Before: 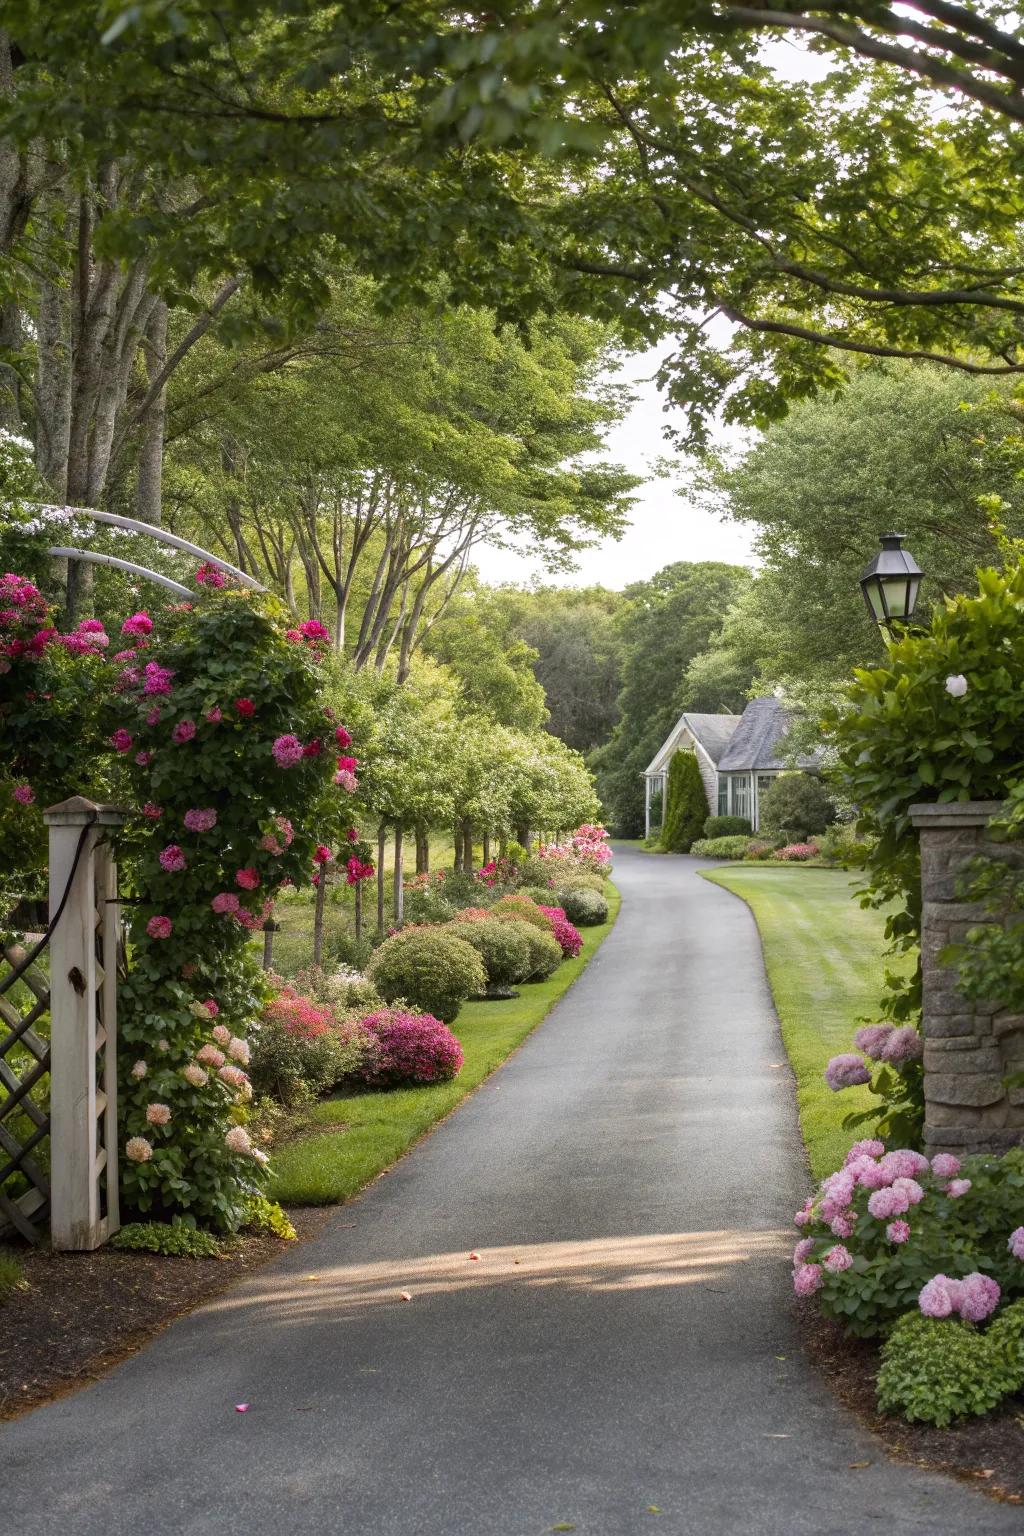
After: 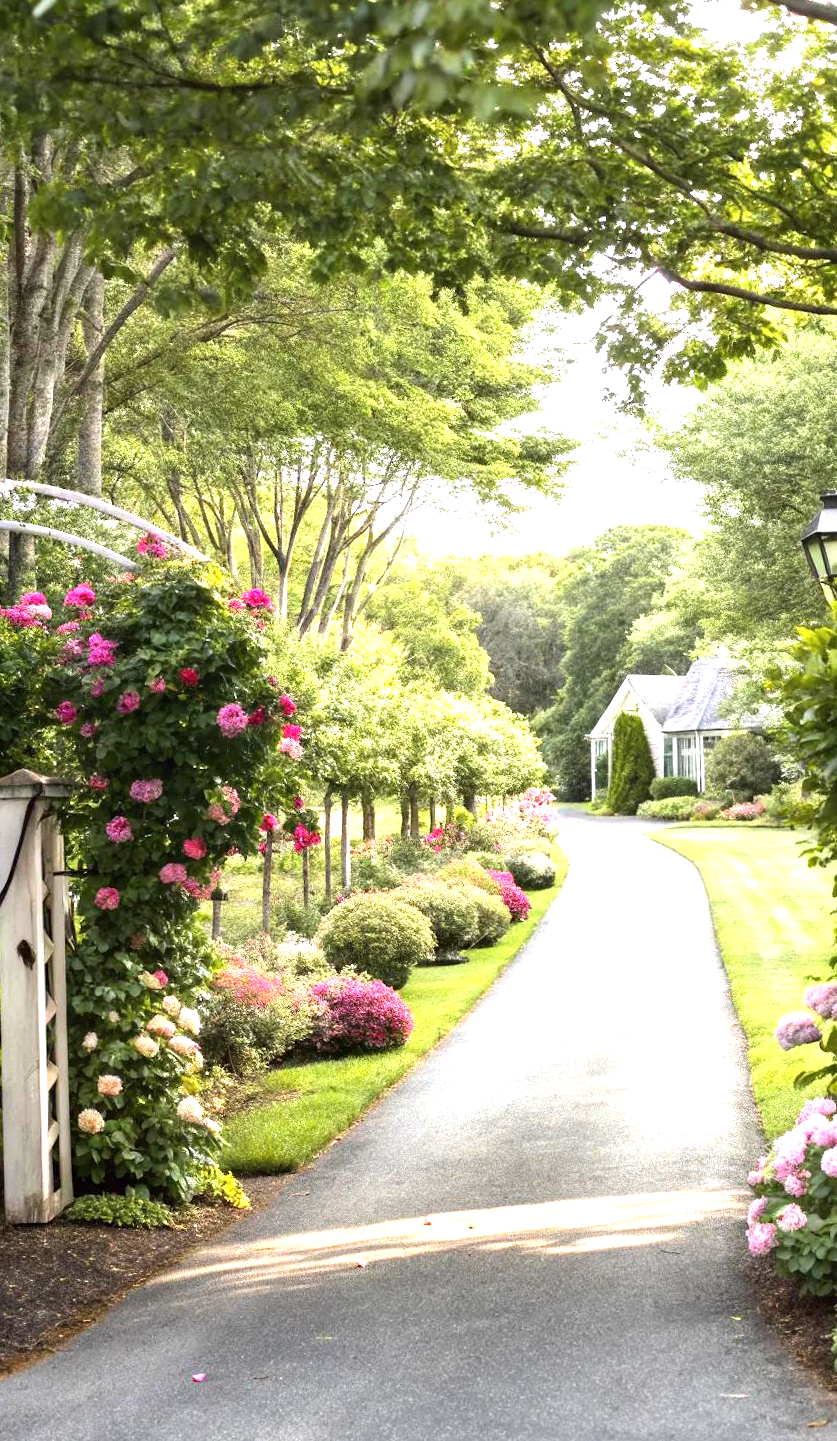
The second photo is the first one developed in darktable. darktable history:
tone equalizer: -8 EV -0.434 EV, -7 EV -0.393 EV, -6 EV -0.33 EV, -5 EV -0.21 EV, -3 EV 0.188 EV, -2 EV 0.34 EV, -1 EV 0.367 EV, +0 EV 0.387 EV, edges refinement/feathering 500, mask exposure compensation -1.57 EV, preserve details no
contrast equalizer: octaves 7, y [[0.514, 0.573, 0.581, 0.508, 0.5, 0.5], [0.5 ×6], [0.5 ×6], [0 ×6], [0 ×6]], mix 0.156
crop and rotate: angle 1.05°, left 4.222%, top 0.981%, right 11.75%, bottom 2.577%
exposure: black level correction 0, exposure 1.199 EV, compensate highlight preservation false
